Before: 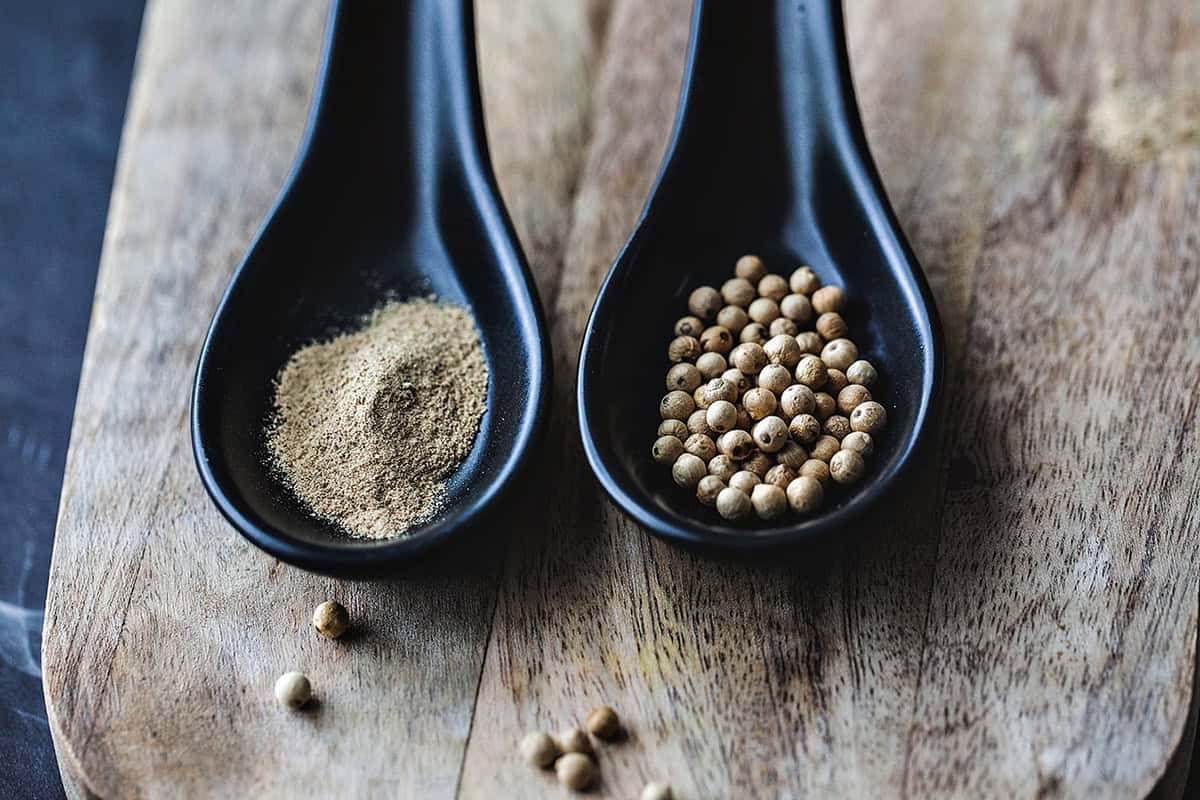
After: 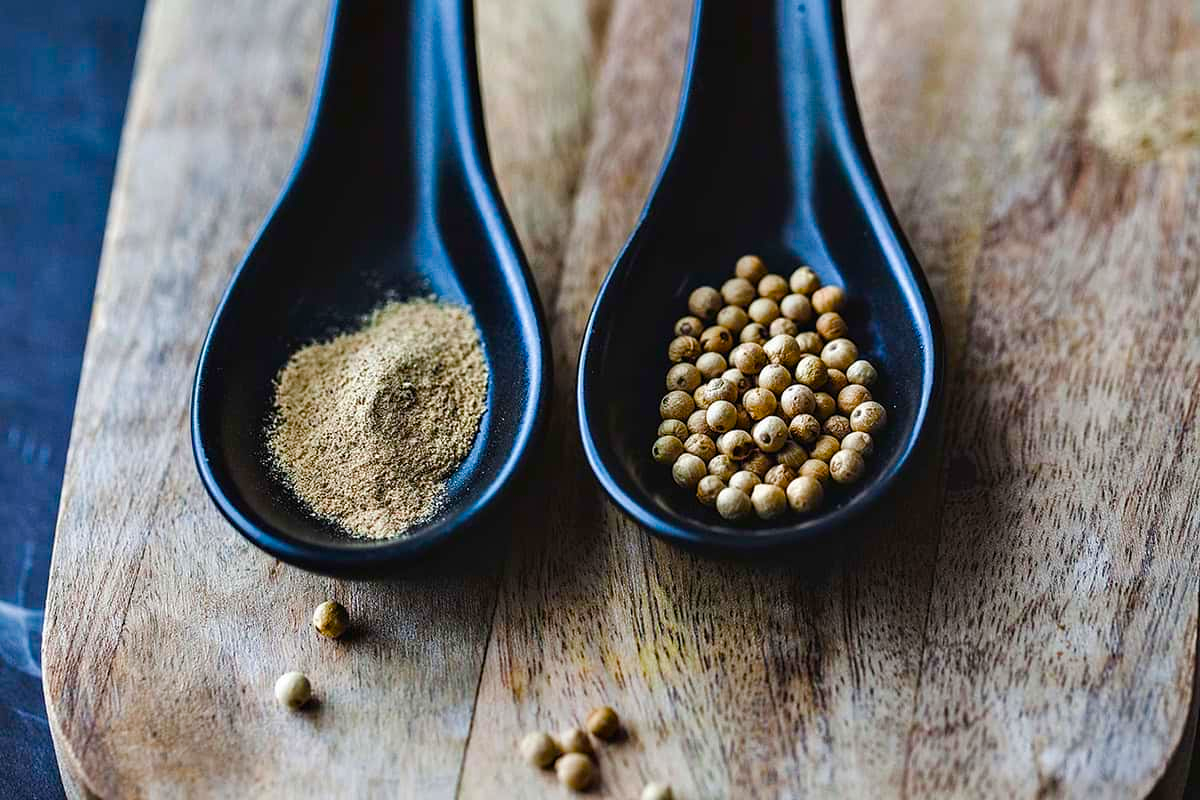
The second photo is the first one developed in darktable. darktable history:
color balance rgb: perceptual saturation grading › global saturation 38.906%, perceptual saturation grading › highlights -24.72%, perceptual saturation grading › mid-tones 35.701%, perceptual saturation grading › shadows 35.864%, global vibrance 20%
